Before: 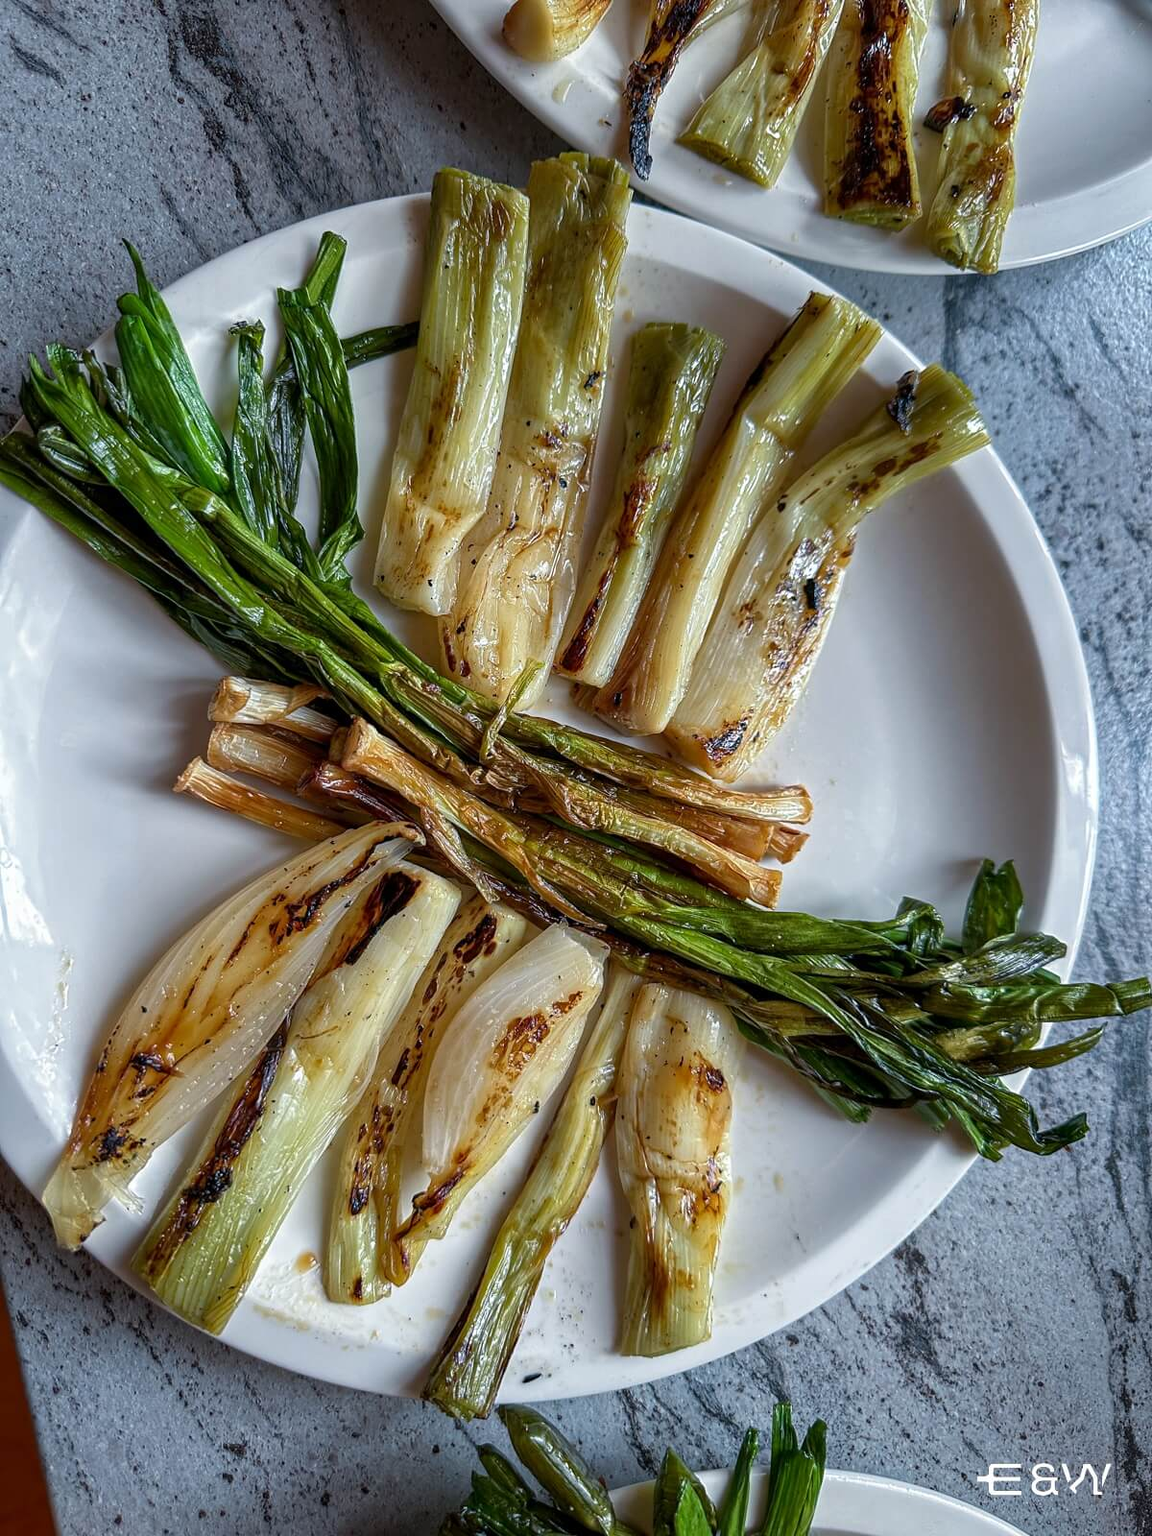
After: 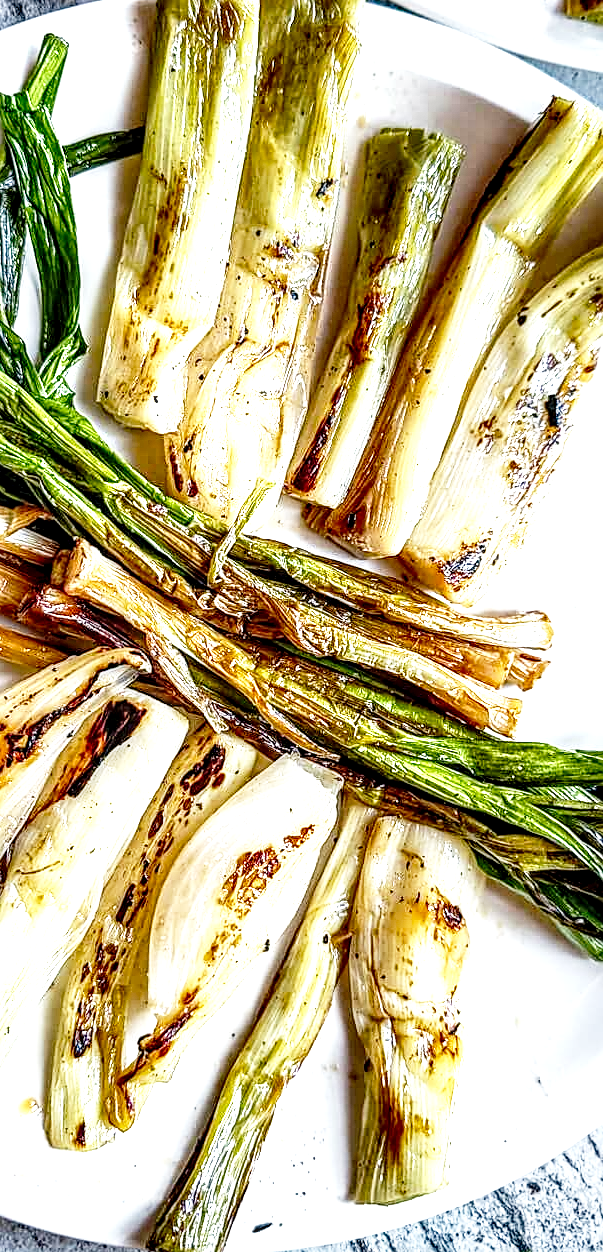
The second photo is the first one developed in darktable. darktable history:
crop and rotate: angle 0.022°, left 24.34%, top 13.022%, right 25.383%, bottom 8.632%
shadows and highlights: shadows 36.67, highlights -28.02, soften with gaussian
base curve: curves: ch0 [(0, 0) (0.028, 0.03) (0.121, 0.232) (0.46, 0.748) (0.859, 0.968) (1, 1)], preserve colors none
local contrast: highlights 19%, detail 188%
exposure: black level correction 0, exposure 1.299 EV, compensate highlight preservation false
sharpen: amount 0.5
tone equalizer: on, module defaults
